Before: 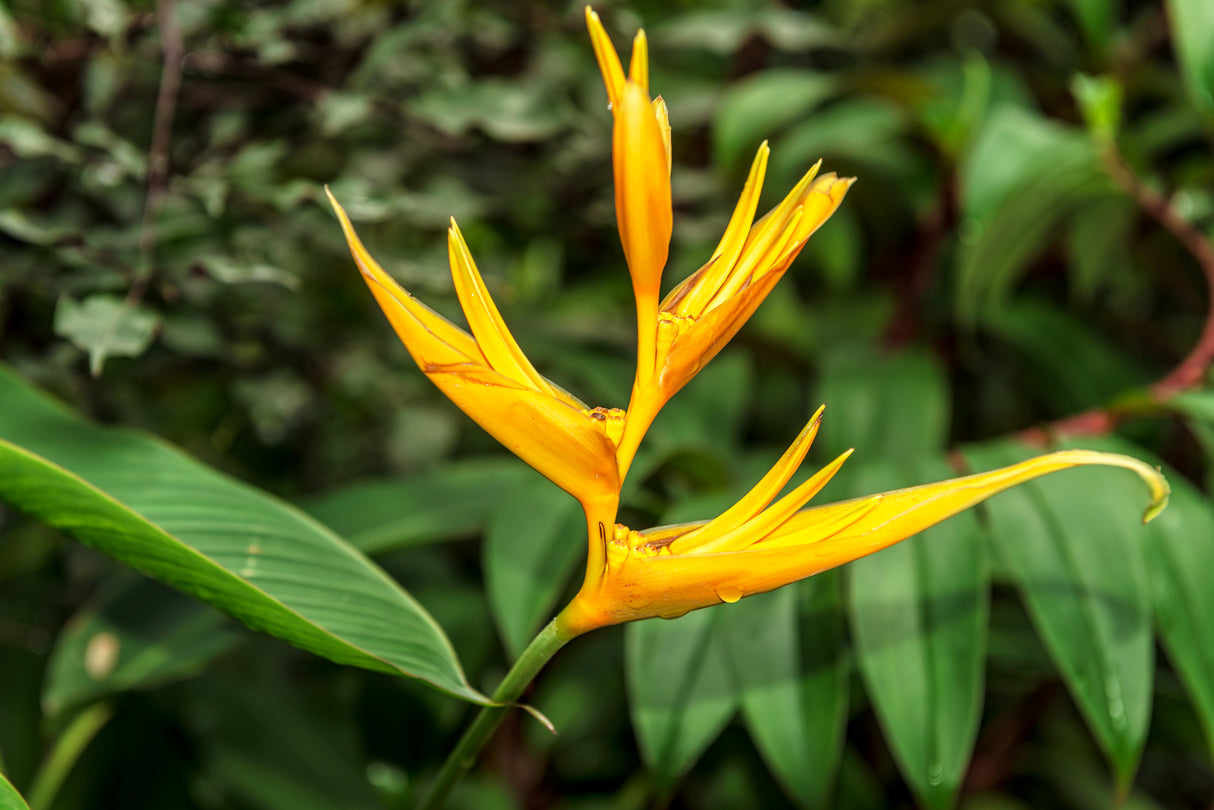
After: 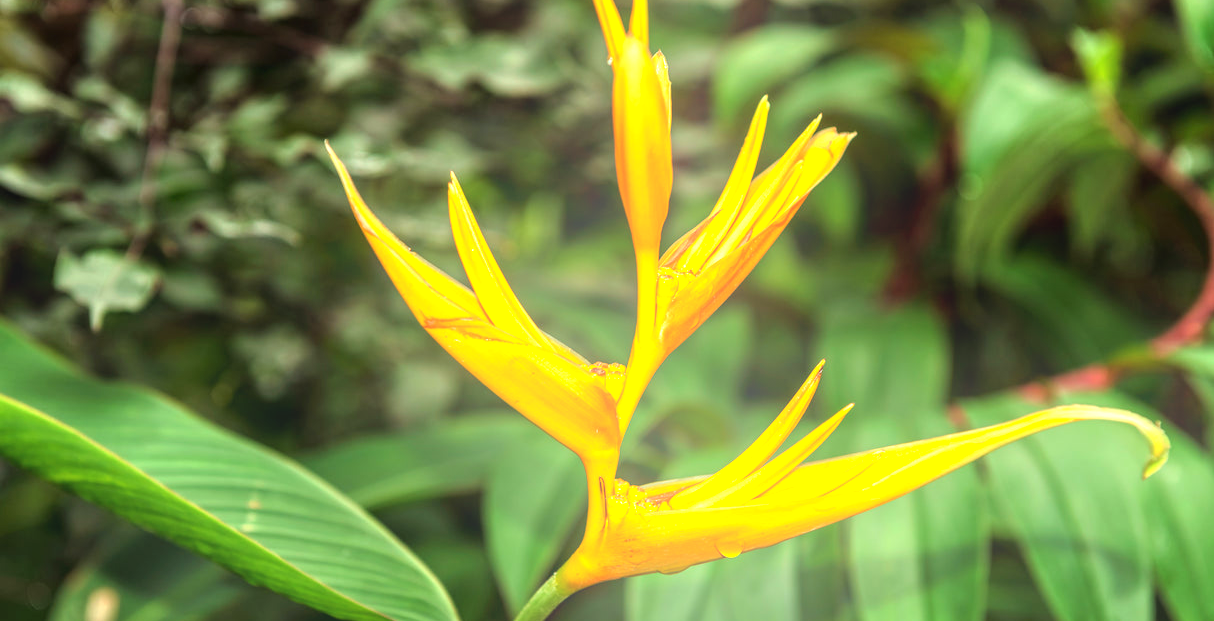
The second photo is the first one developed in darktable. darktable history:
exposure: black level correction 0, exposure 0.7 EV, compensate exposure bias true, compensate highlight preservation false
crop: top 5.667%, bottom 17.637%
bloom: on, module defaults
